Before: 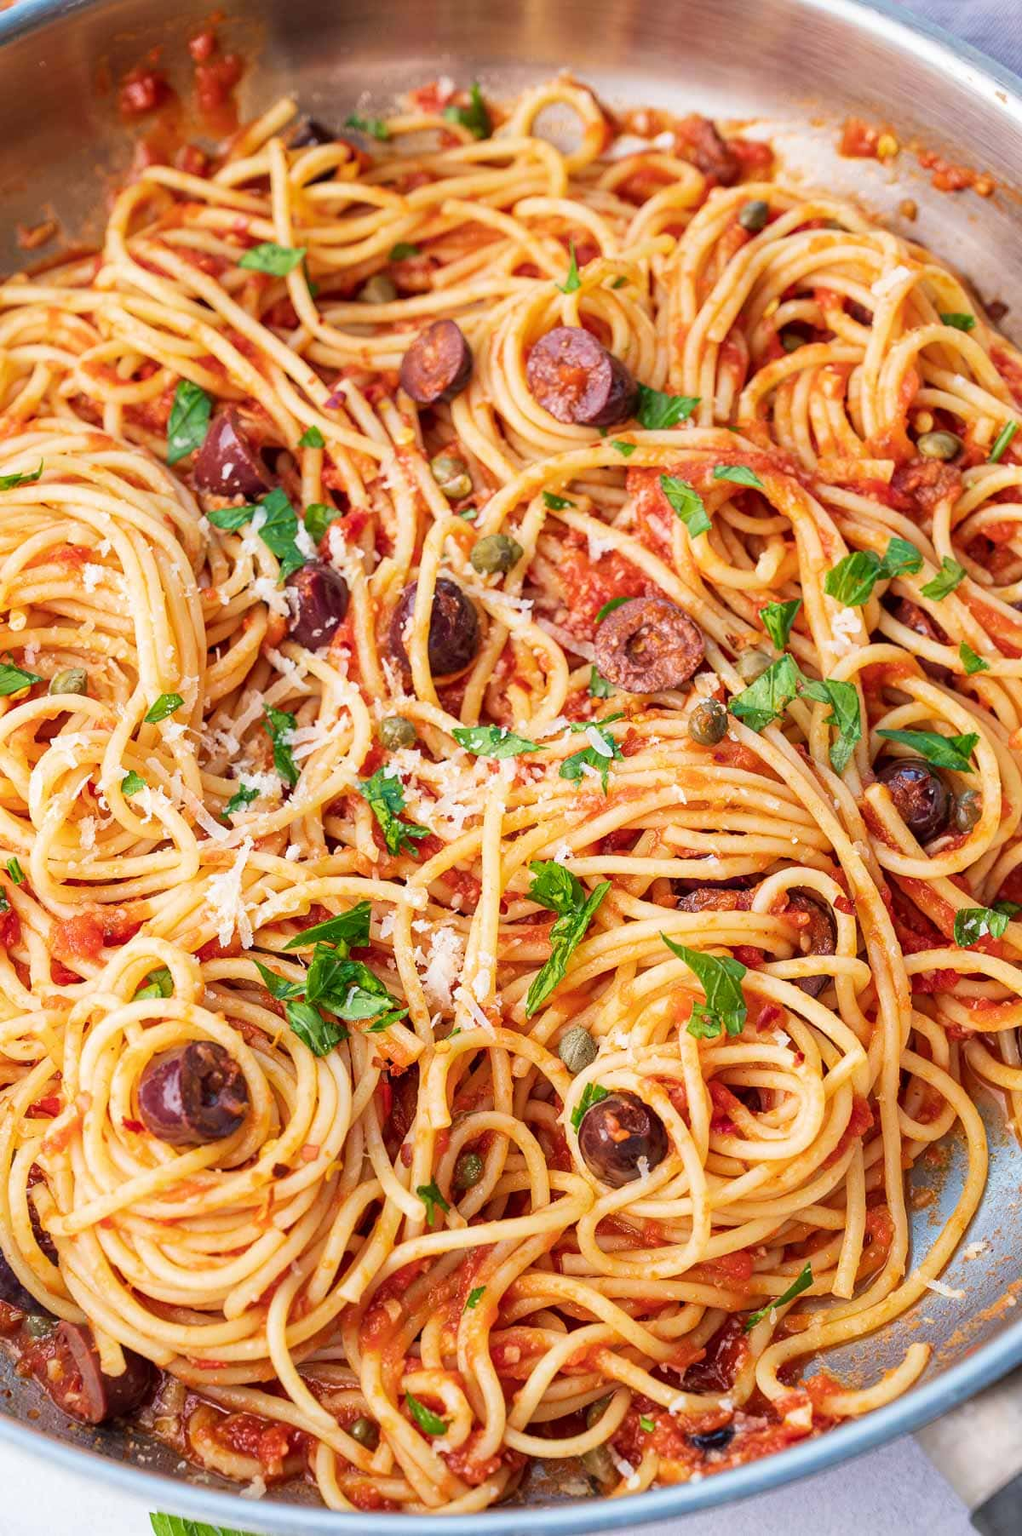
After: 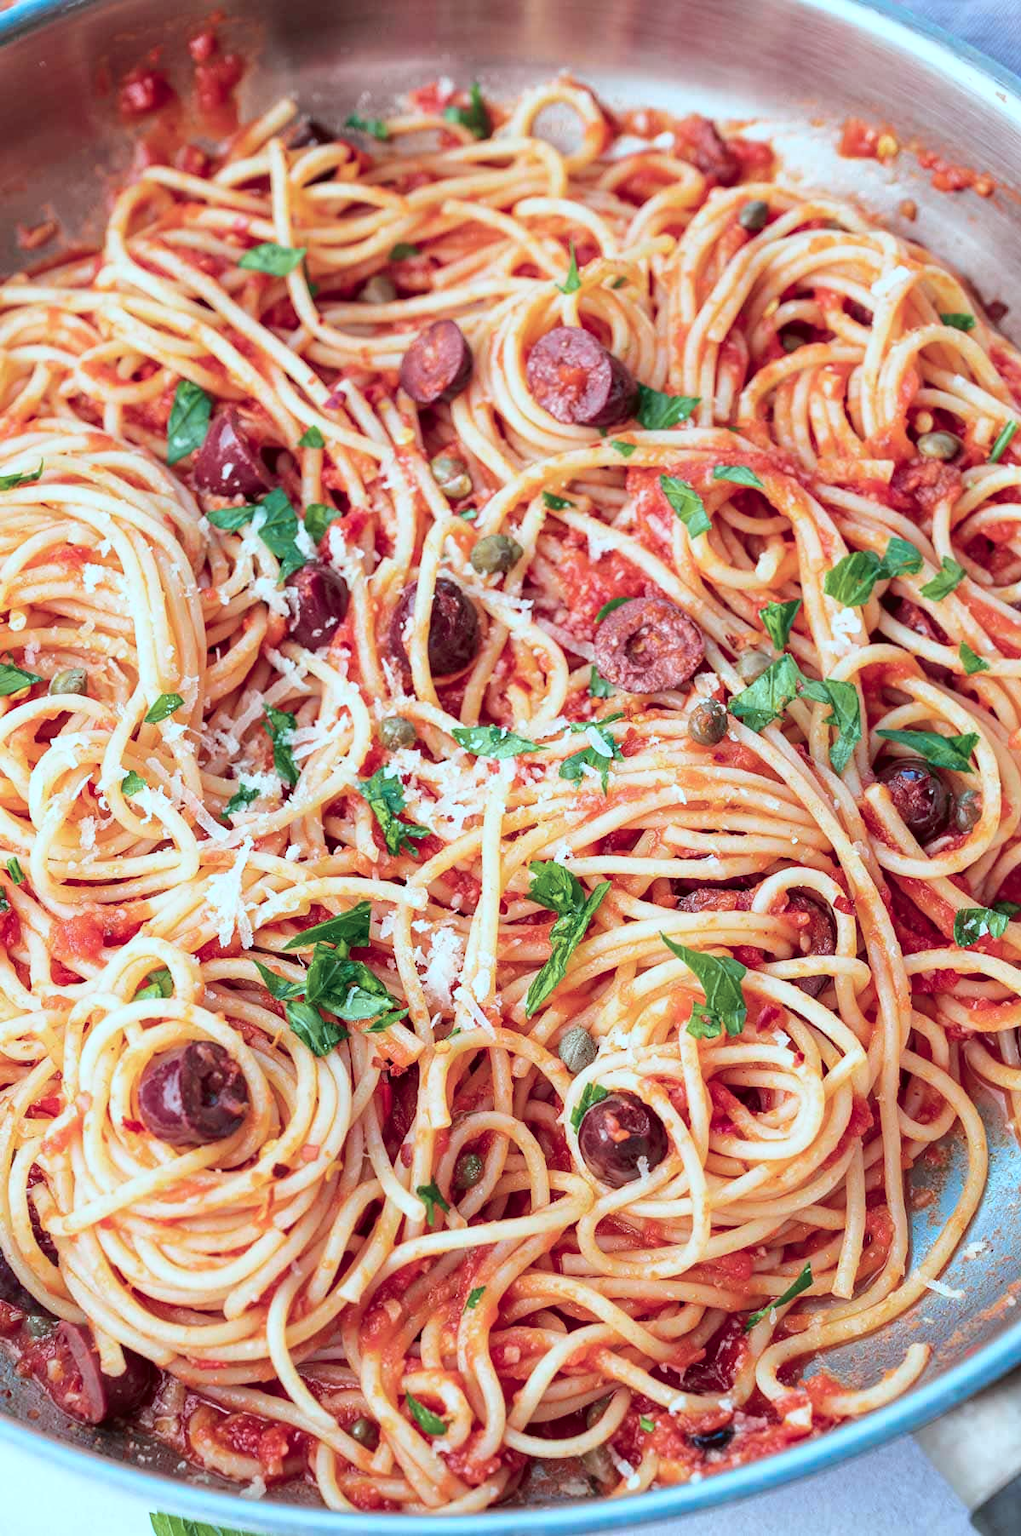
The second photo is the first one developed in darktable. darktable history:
tone curve: curves: ch0 [(0, 0.021) (0.059, 0.053) (0.197, 0.191) (0.32, 0.311) (0.495, 0.505) (0.725, 0.731) (0.89, 0.919) (1, 1)]; ch1 [(0, 0) (0.094, 0.081) (0.285, 0.299) (0.401, 0.424) (0.453, 0.439) (0.495, 0.496) (0.54, 0.55) (0.615, 0.637) (0.657, 0.683) (1, 1)]; ch2 [(0, 0) (0.257, 0.217) (0.43, 0.421) (0.498, 0.507) (0.547, 0.539) (0.595, 0.56) (0.644, 0.599) (1, 1)], color space Lab, independent channels, preserve colors none
color correction: highlights a* -12.12, highlights b* -14.91
